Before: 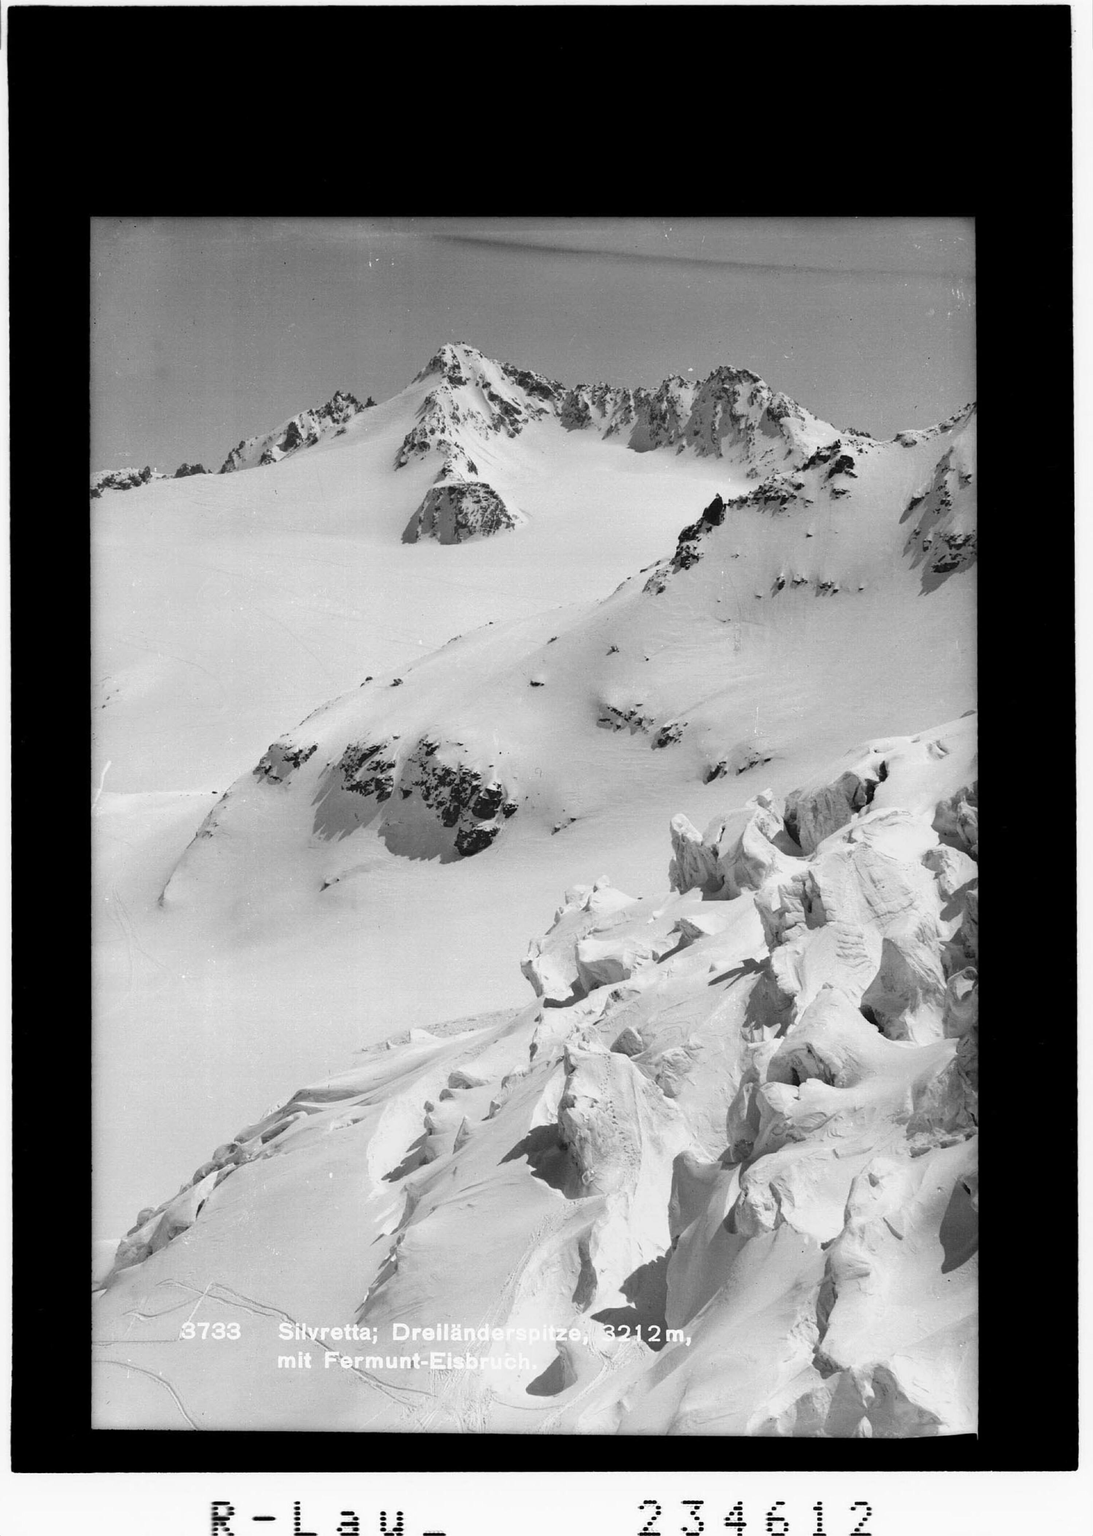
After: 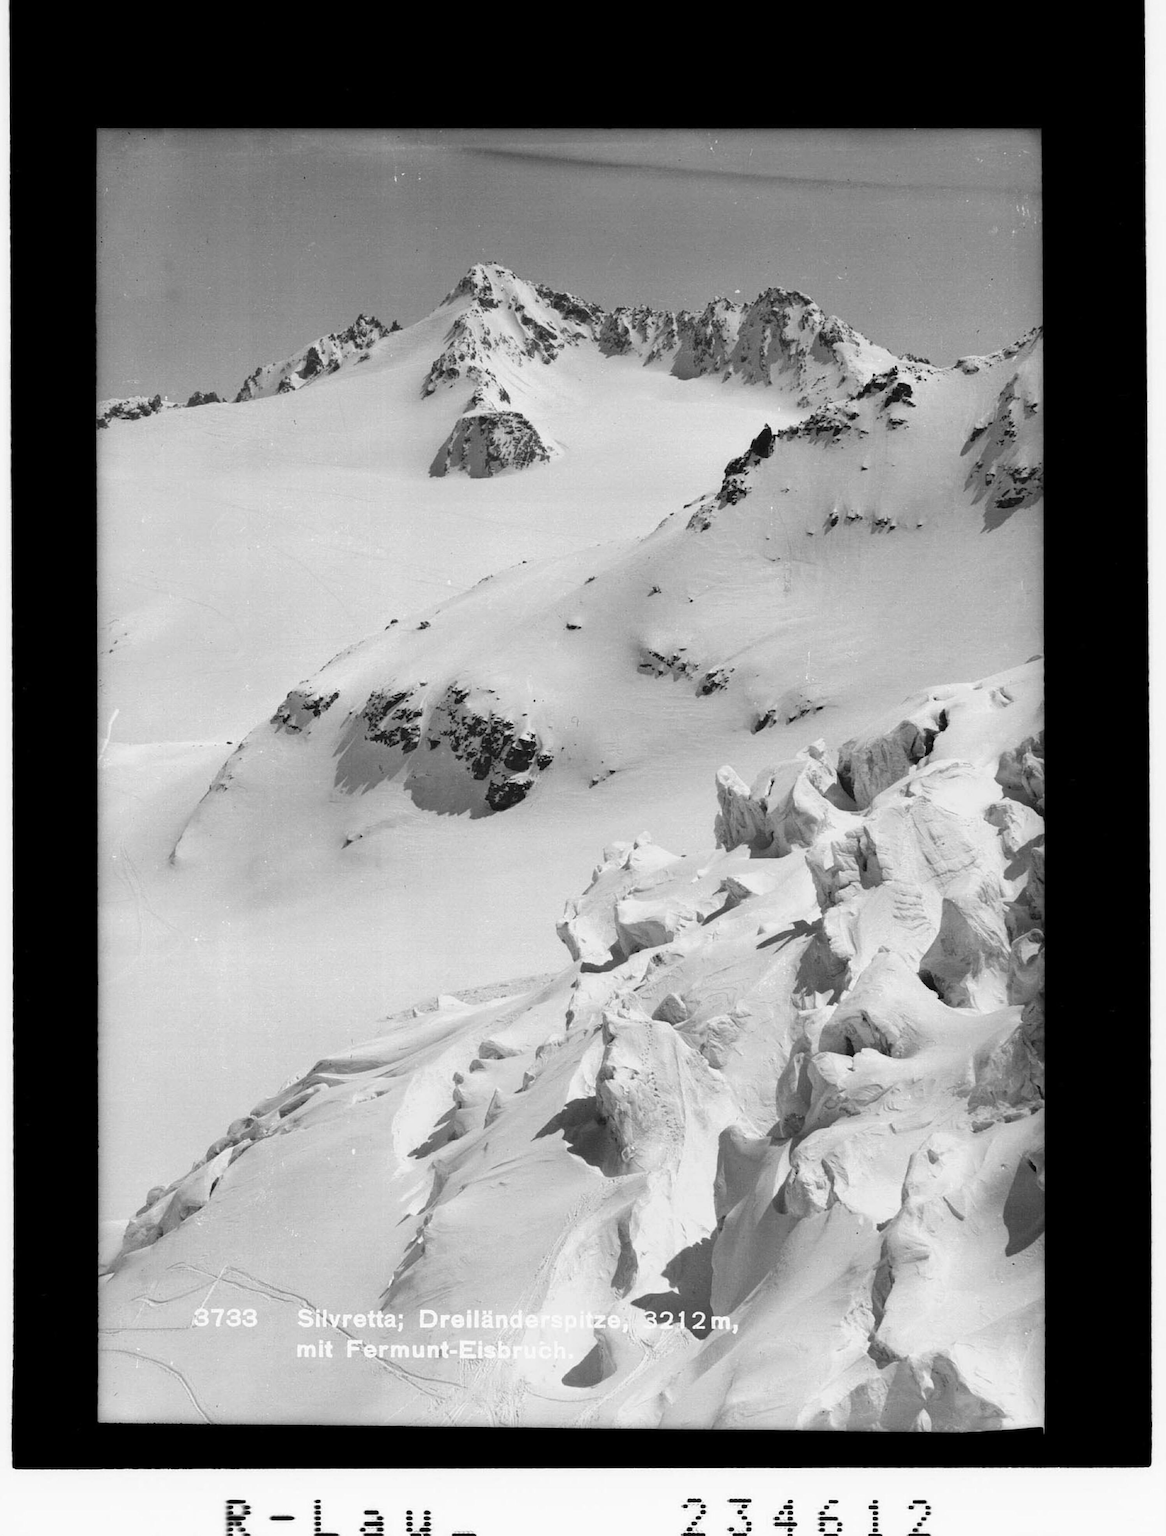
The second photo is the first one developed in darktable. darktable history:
crop and rotate: top 6.323%
